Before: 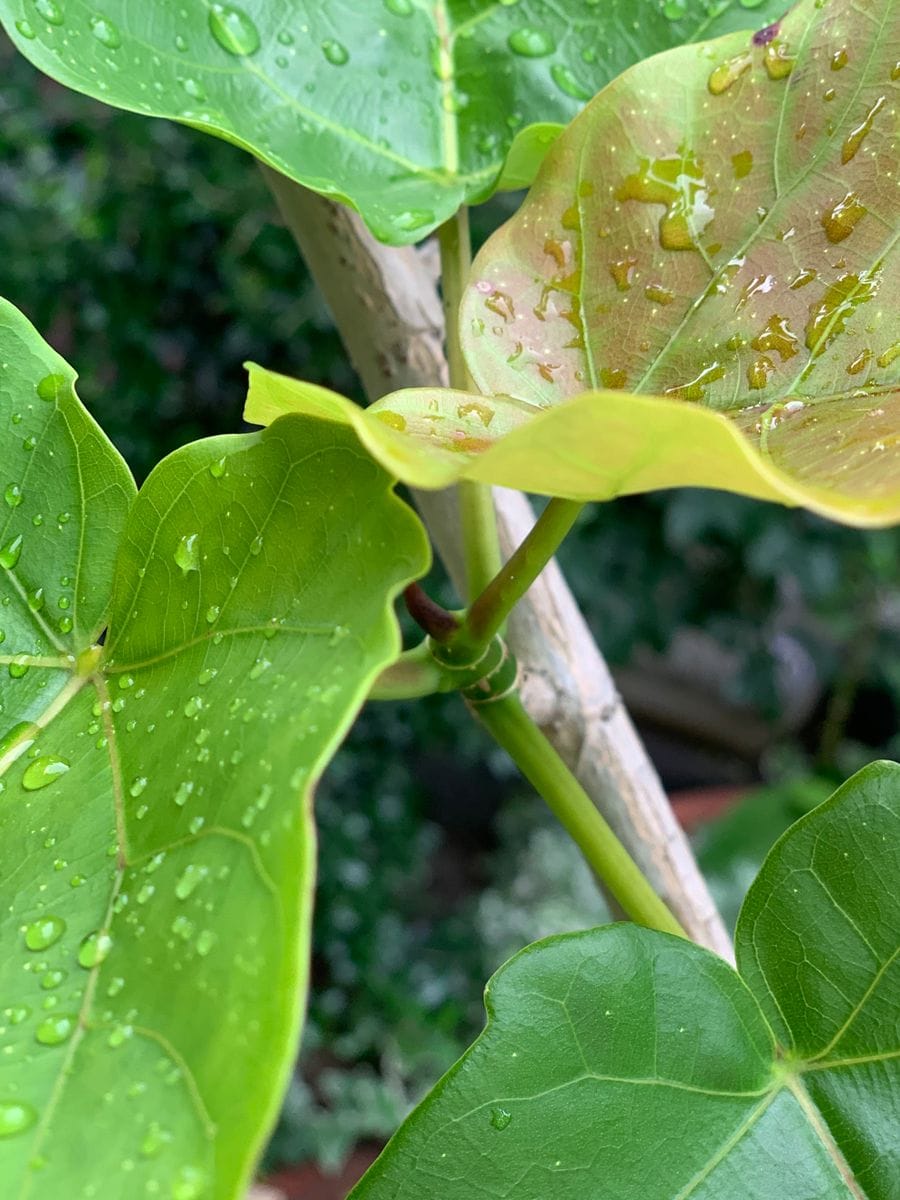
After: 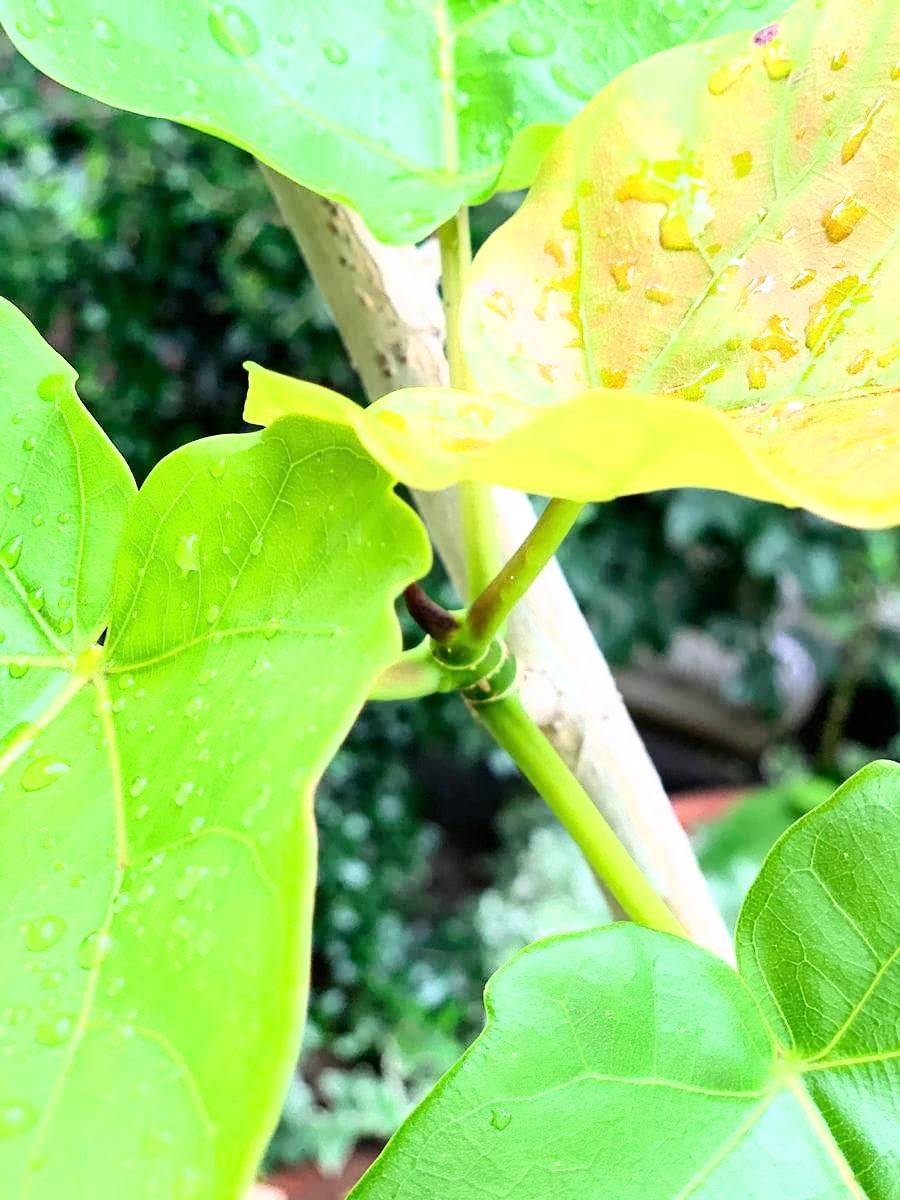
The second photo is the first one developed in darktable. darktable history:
base curve: curves: ch0 [(0, 0) (0.007, 0.004) (0.027, 0.03) (0.046, 0.07) (0.207, 0.54) (0.442, 0.872) (0.673, 0.972) (1, 1)]
exposure: exposure 0.565 EV, compensate exposure bias true, compensate highlight preservation false
